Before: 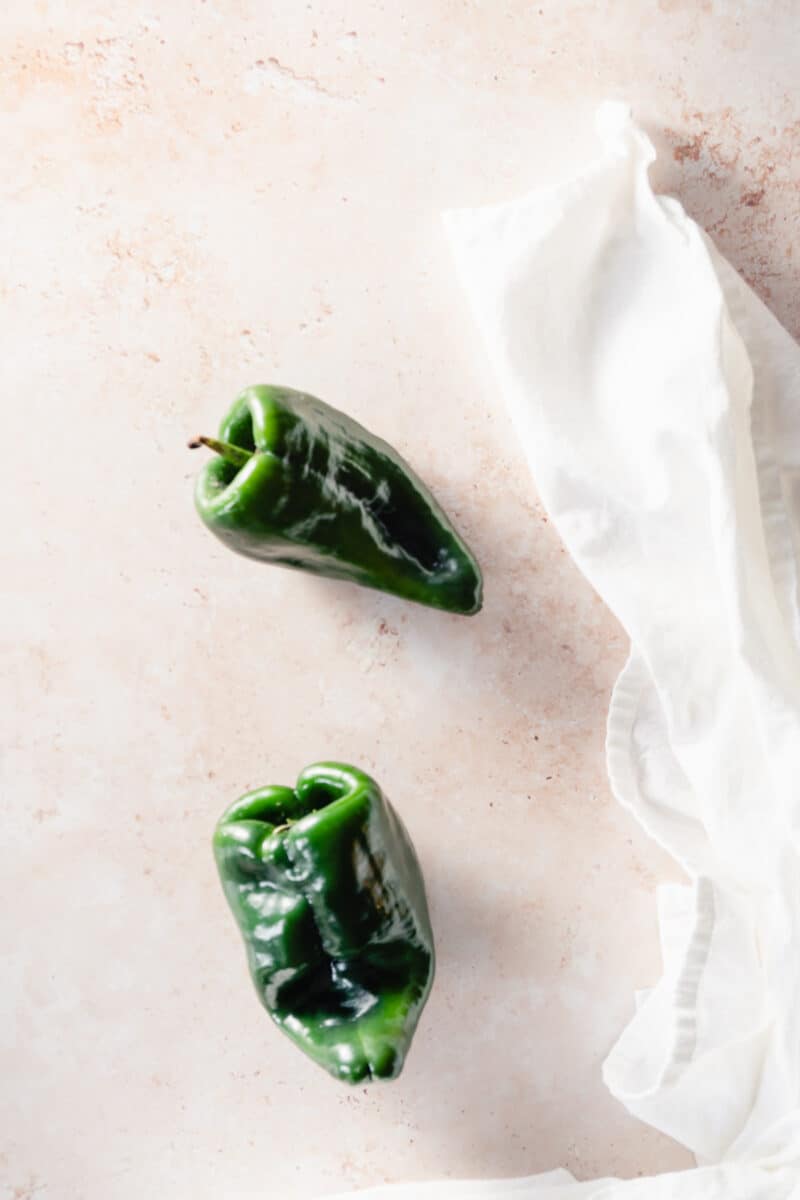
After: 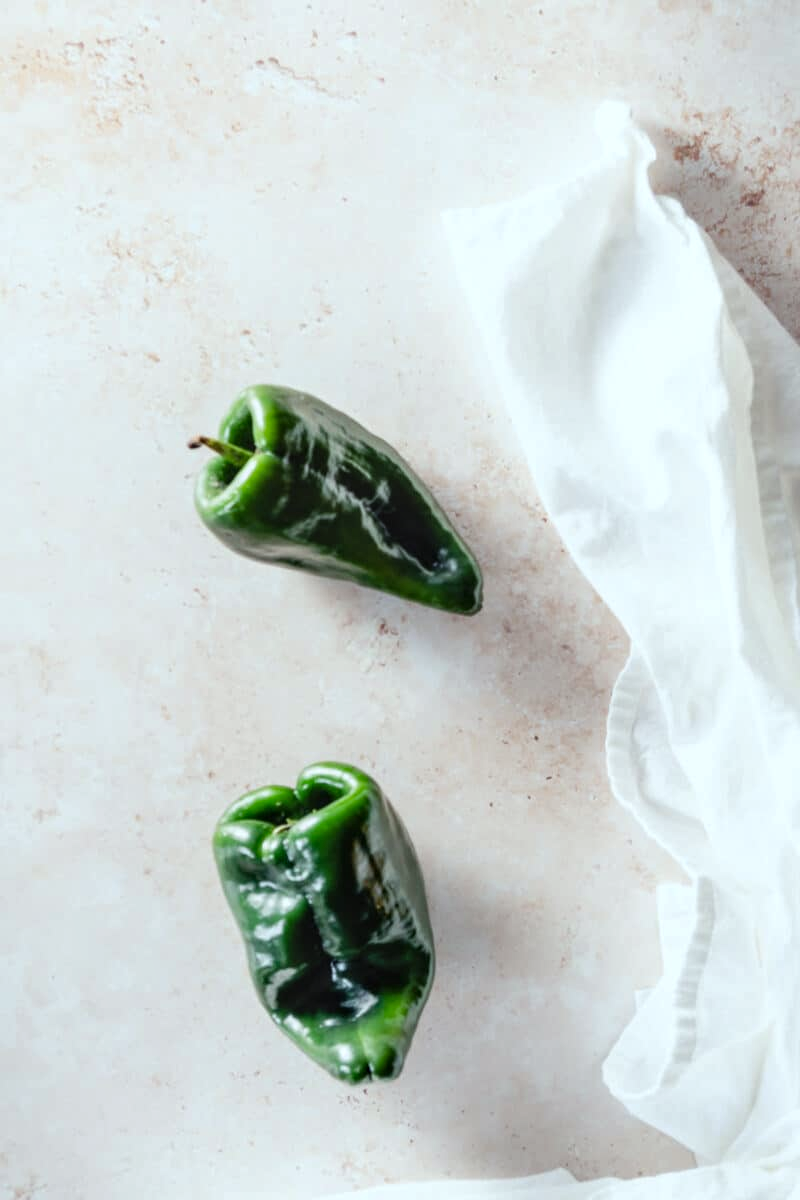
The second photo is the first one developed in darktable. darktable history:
color correction: highlights b* 3
white balance: red 0.925, blue 1.046
local contrast: on, module defaults
